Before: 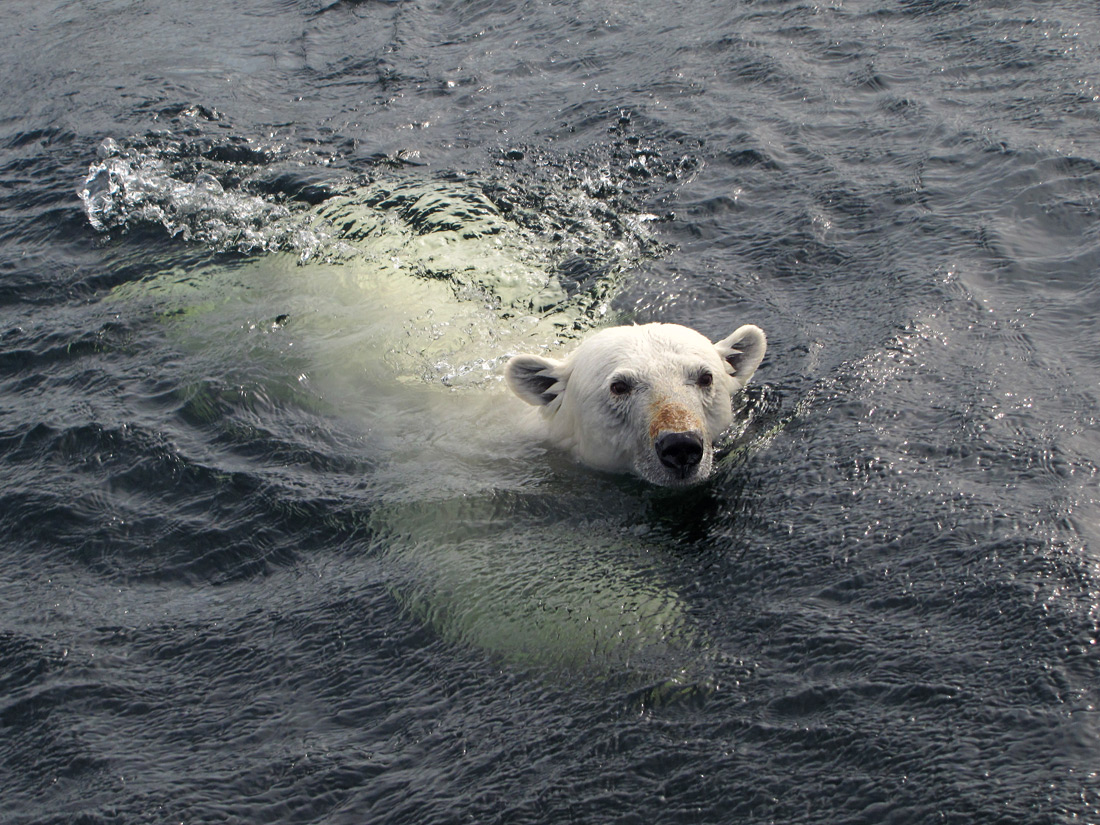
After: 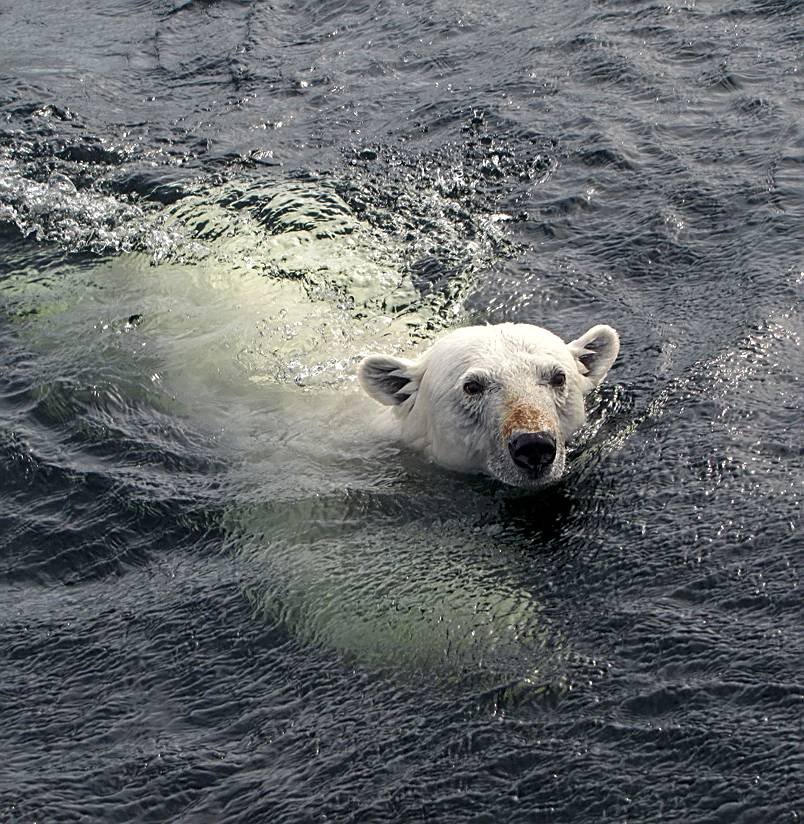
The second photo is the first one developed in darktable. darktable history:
crop: left 13.451%, right 13.436%
sharpen: on, module defaults
local contrast: on, module defaults
